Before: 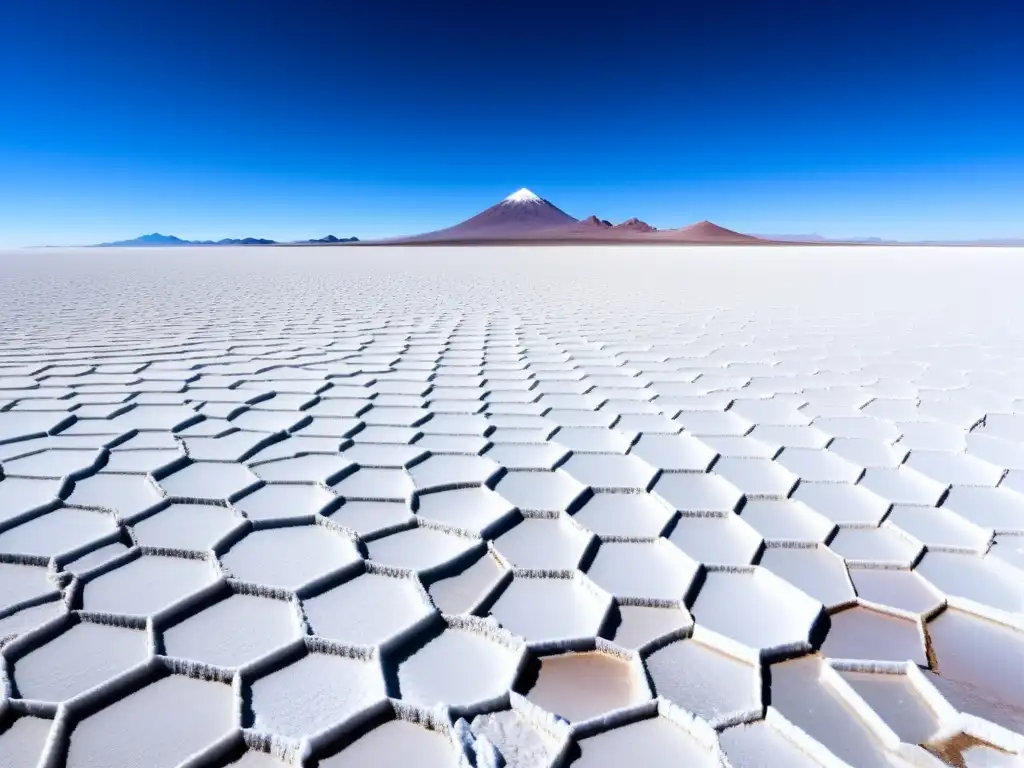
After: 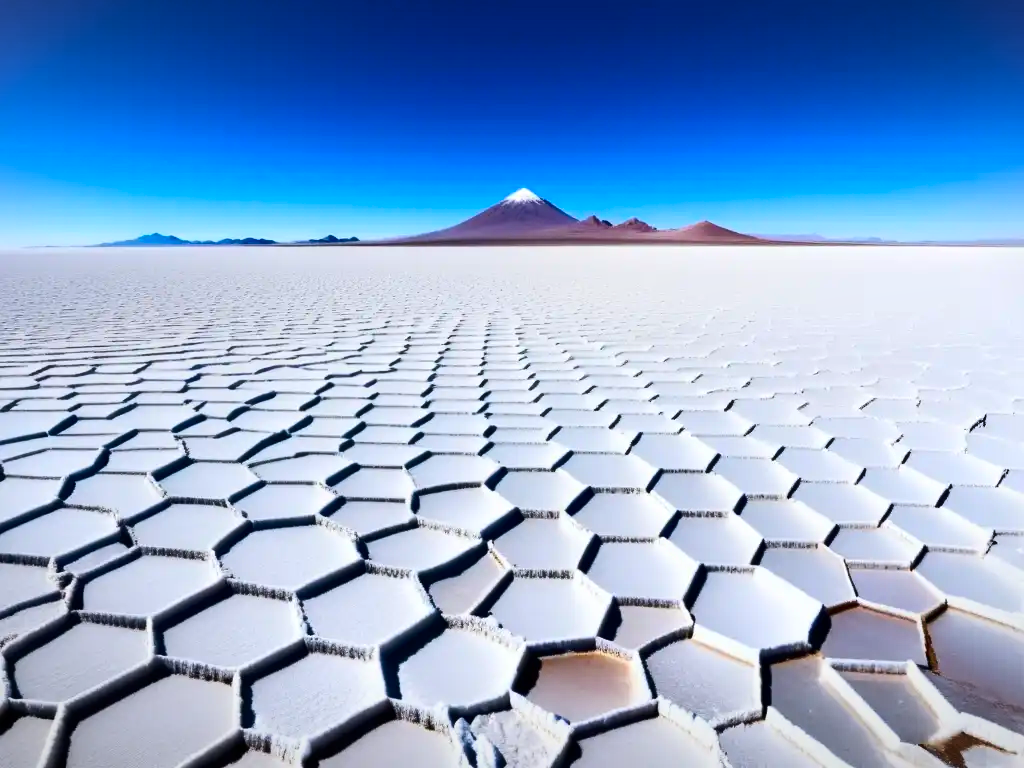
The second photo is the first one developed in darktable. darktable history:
vignetting: fall-off start 97.95%, fall-off radius 100.93%, width/height ratio 1.424
contrast brightness saturation: contrast 0.175, saturation 0.308
shadows and highlights: soften with gaussian
